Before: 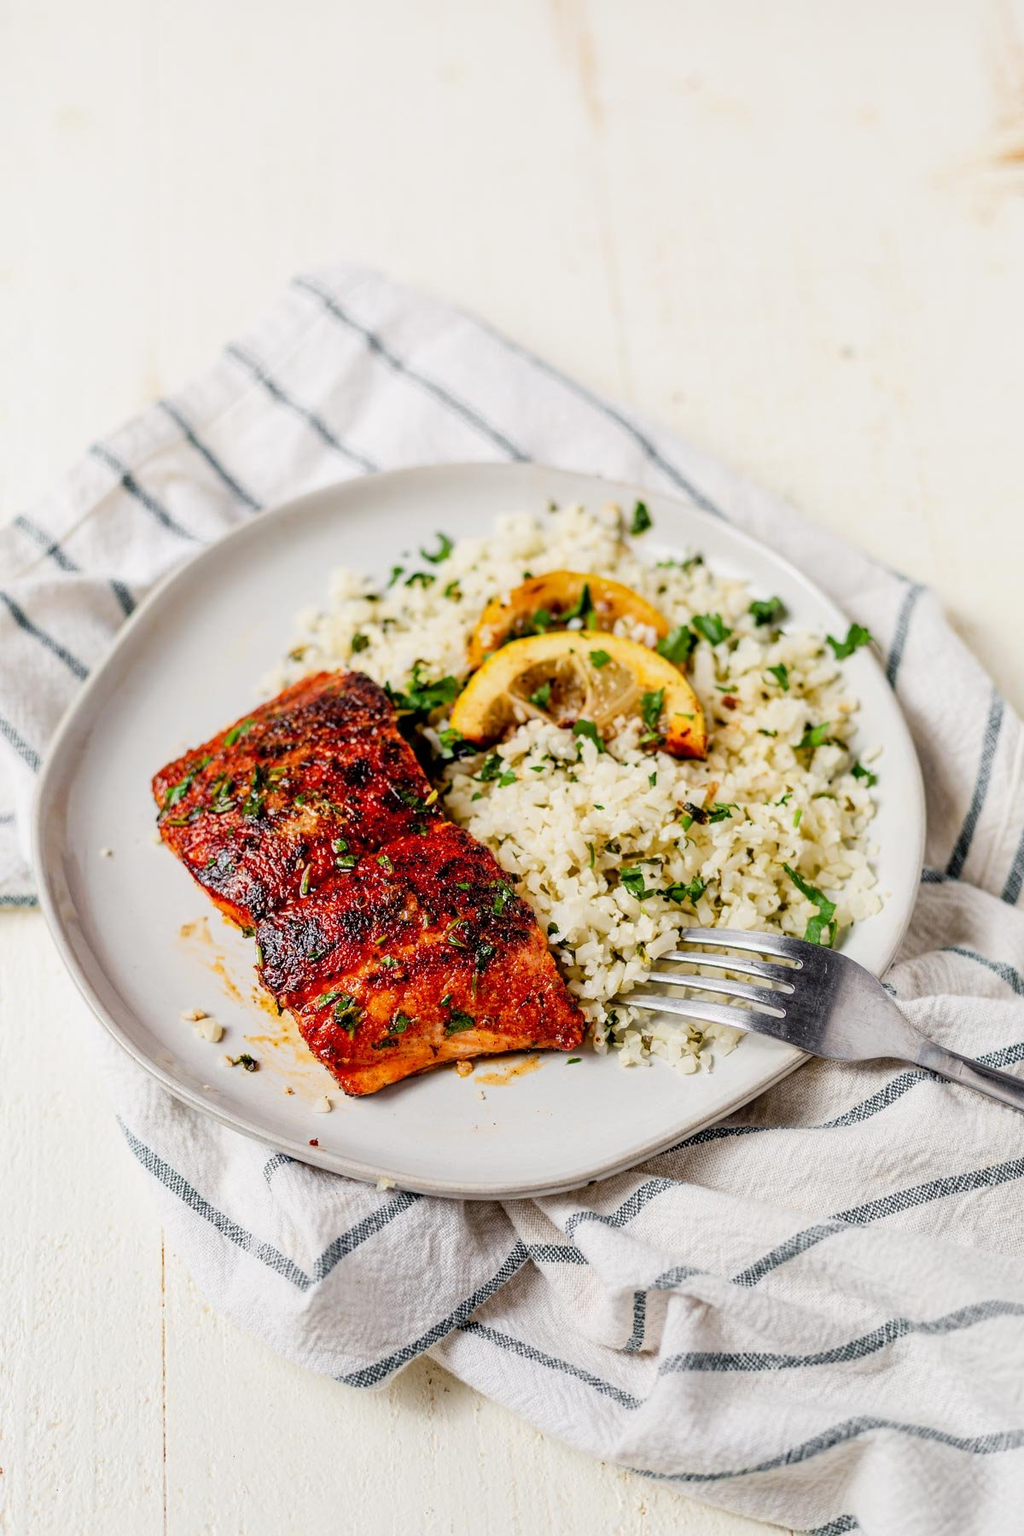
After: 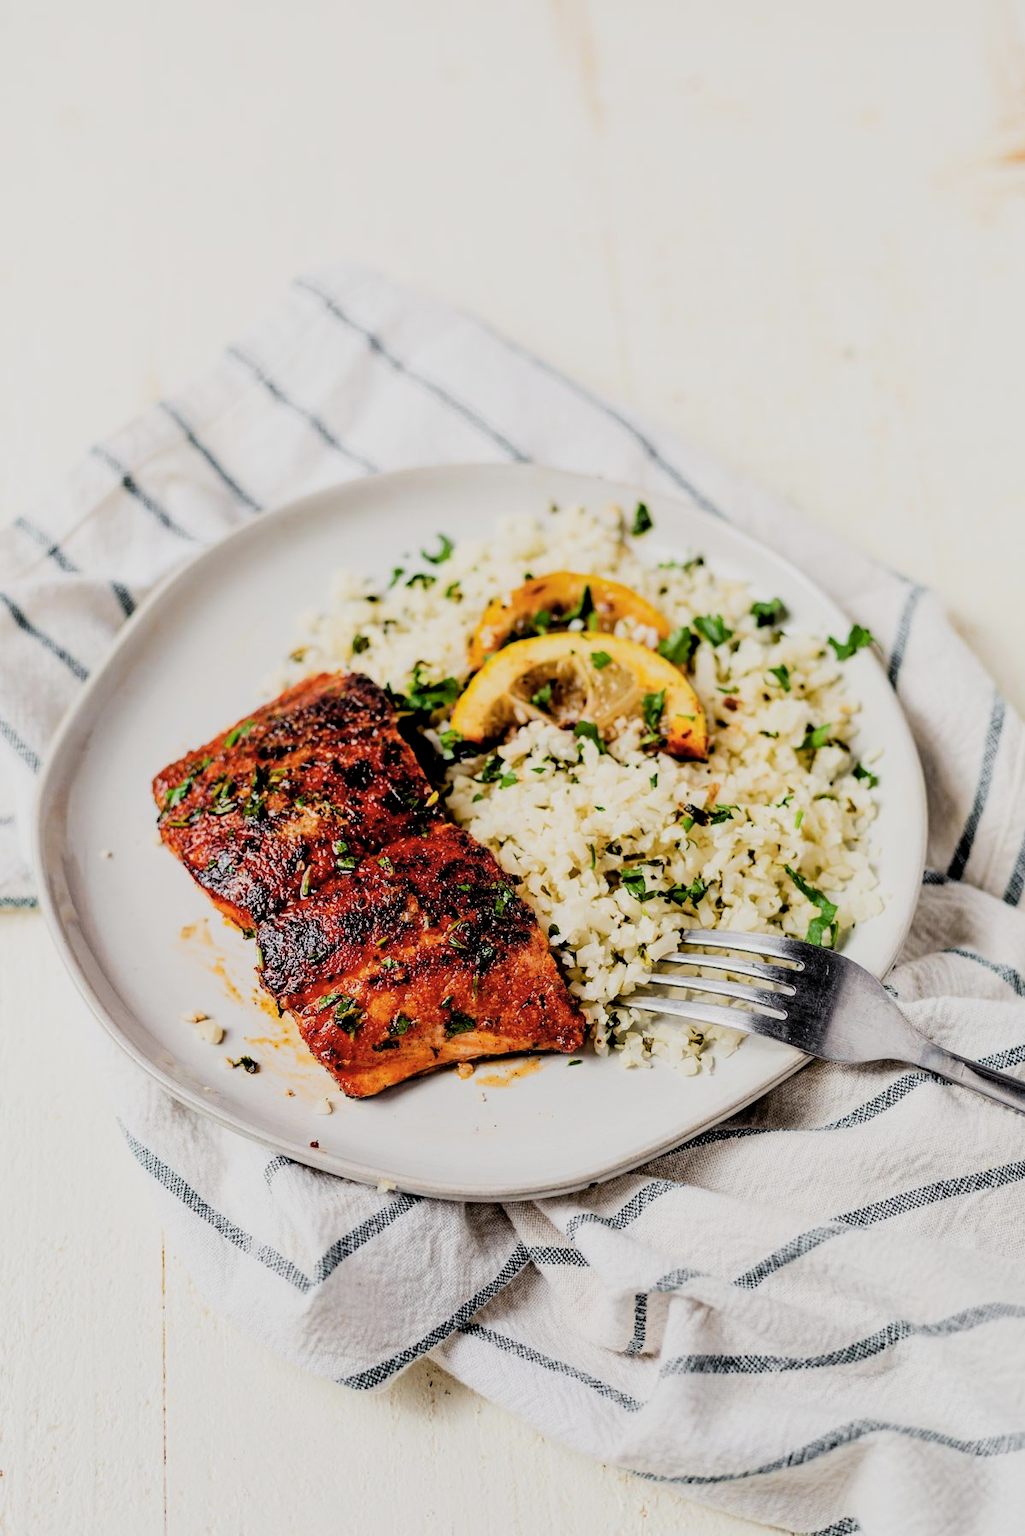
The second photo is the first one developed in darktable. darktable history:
filmic rgb: black relative exposure -5 EV, hardness 2.88, contrast 1.3
color zones: curves: ch1 [(0.077, 0.436) (0.25, 0.5) (0.75, 0.5)]
crop: top 0.05%, bottom 0.098%
